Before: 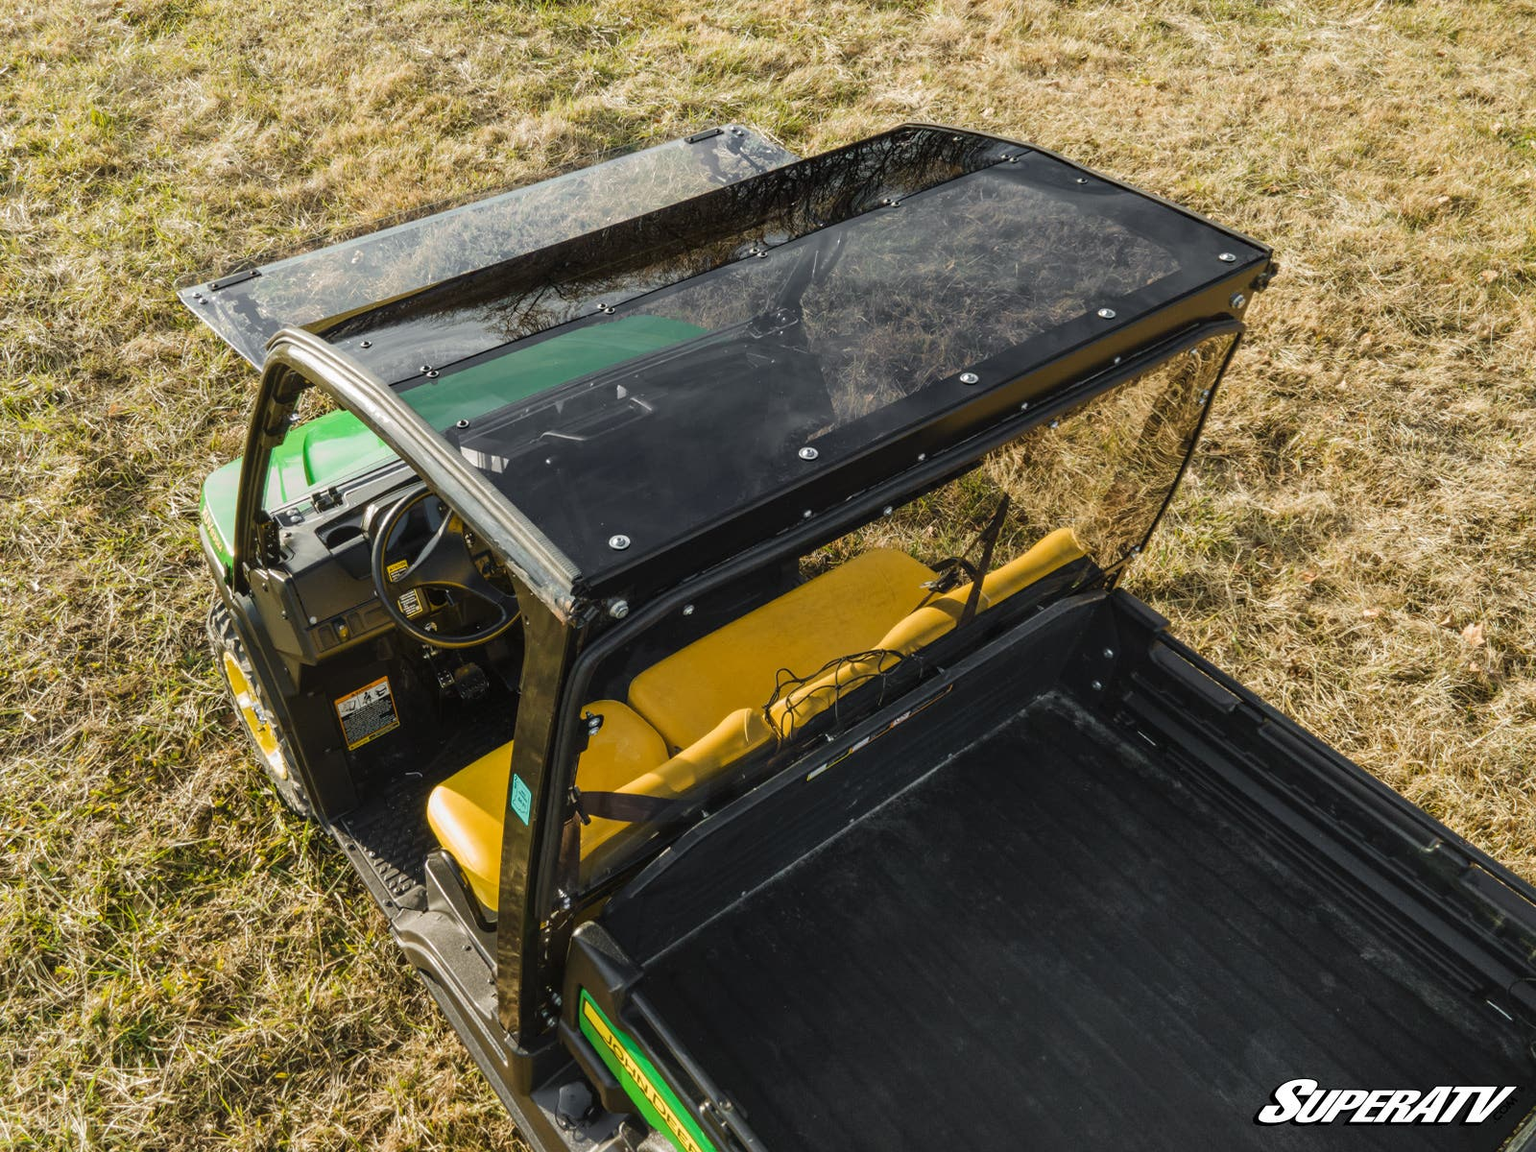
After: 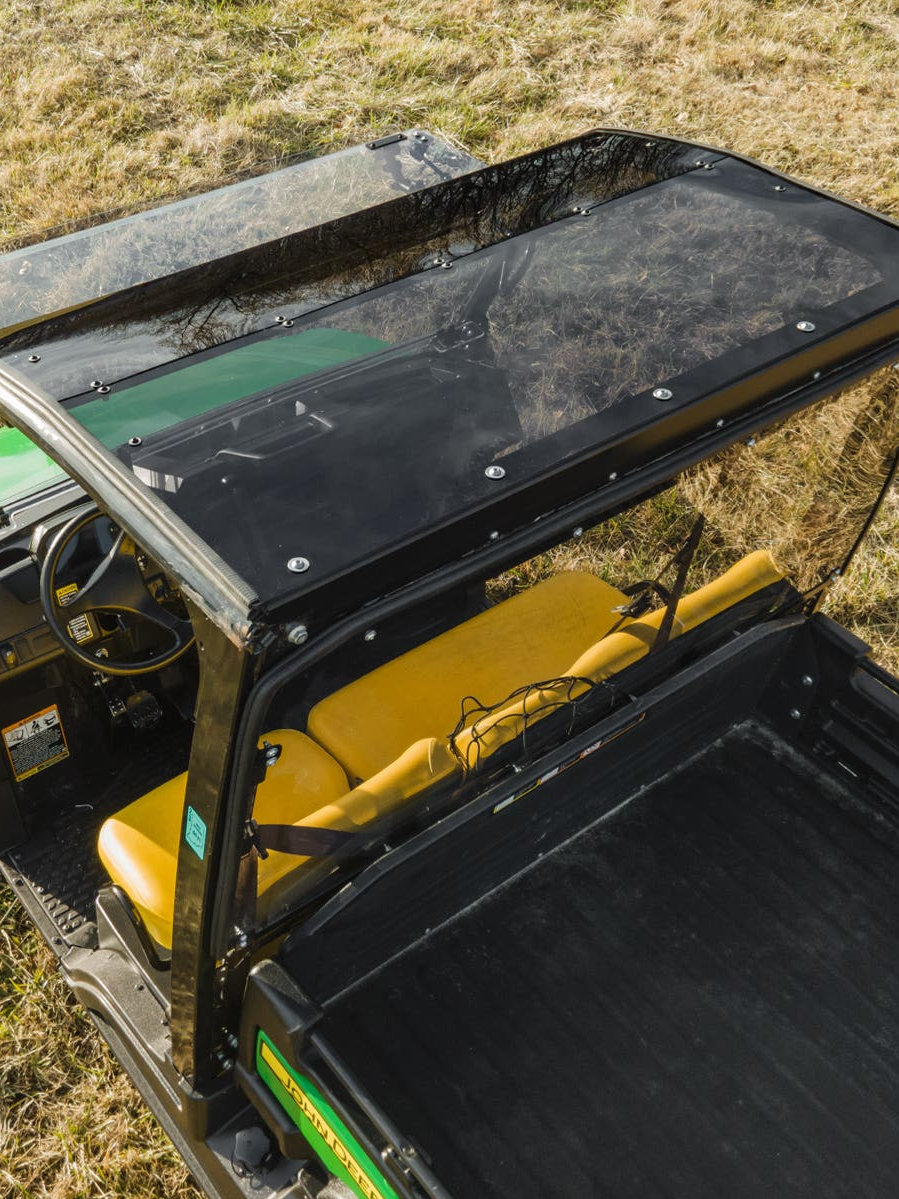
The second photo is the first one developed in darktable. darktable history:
crop: left 21.749%, right 22.038%, bottom 0.01%
